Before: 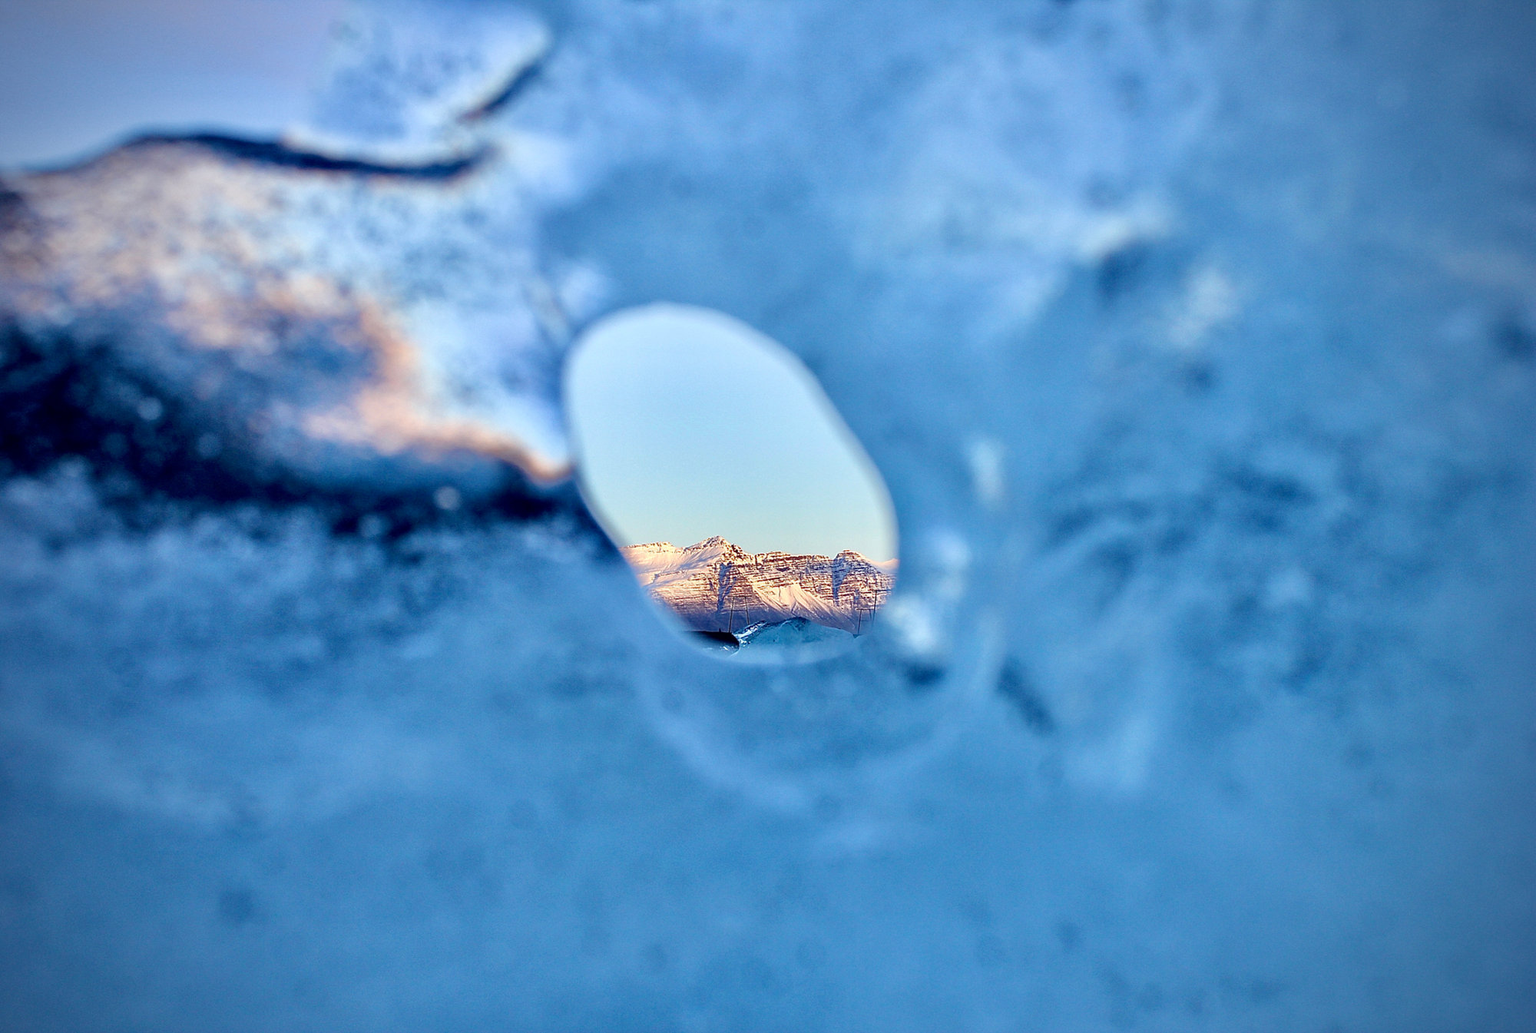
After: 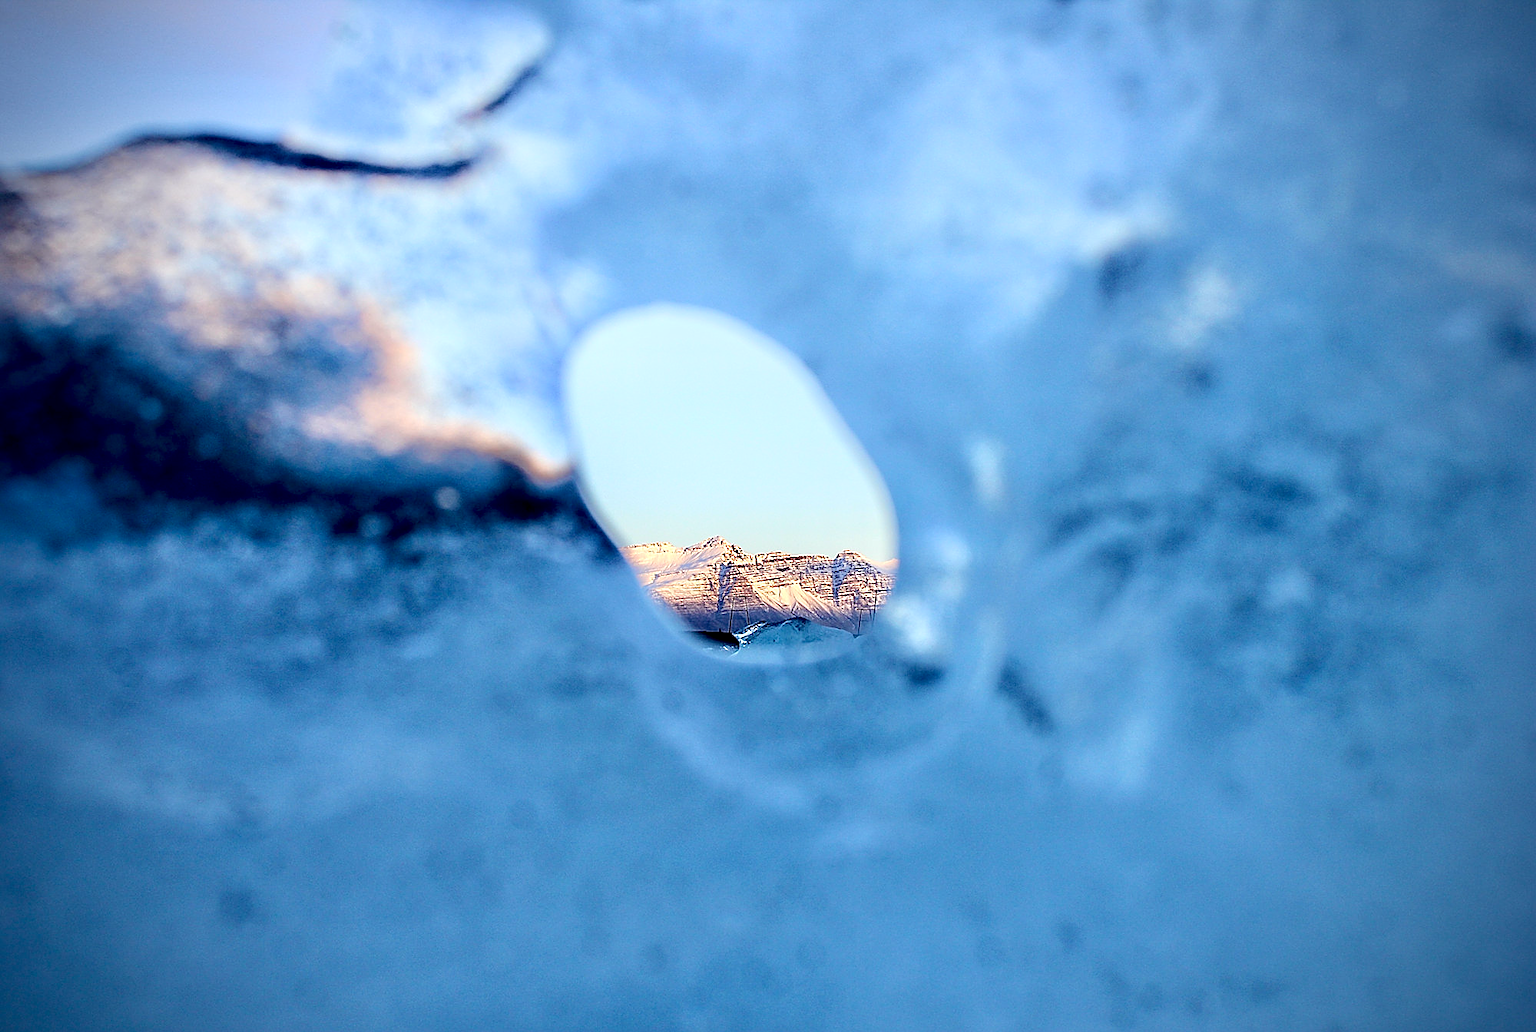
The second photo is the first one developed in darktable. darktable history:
shadows and highlights: shadows -90, highlights 90, soften with gaussian
contrast equalizer: octaves 7, y [[0.6 ×6], [0.55 ×6], [0 ×6], [0 ×6], [0 ×6]], mix 0.35
sharpen: on, module defaults
